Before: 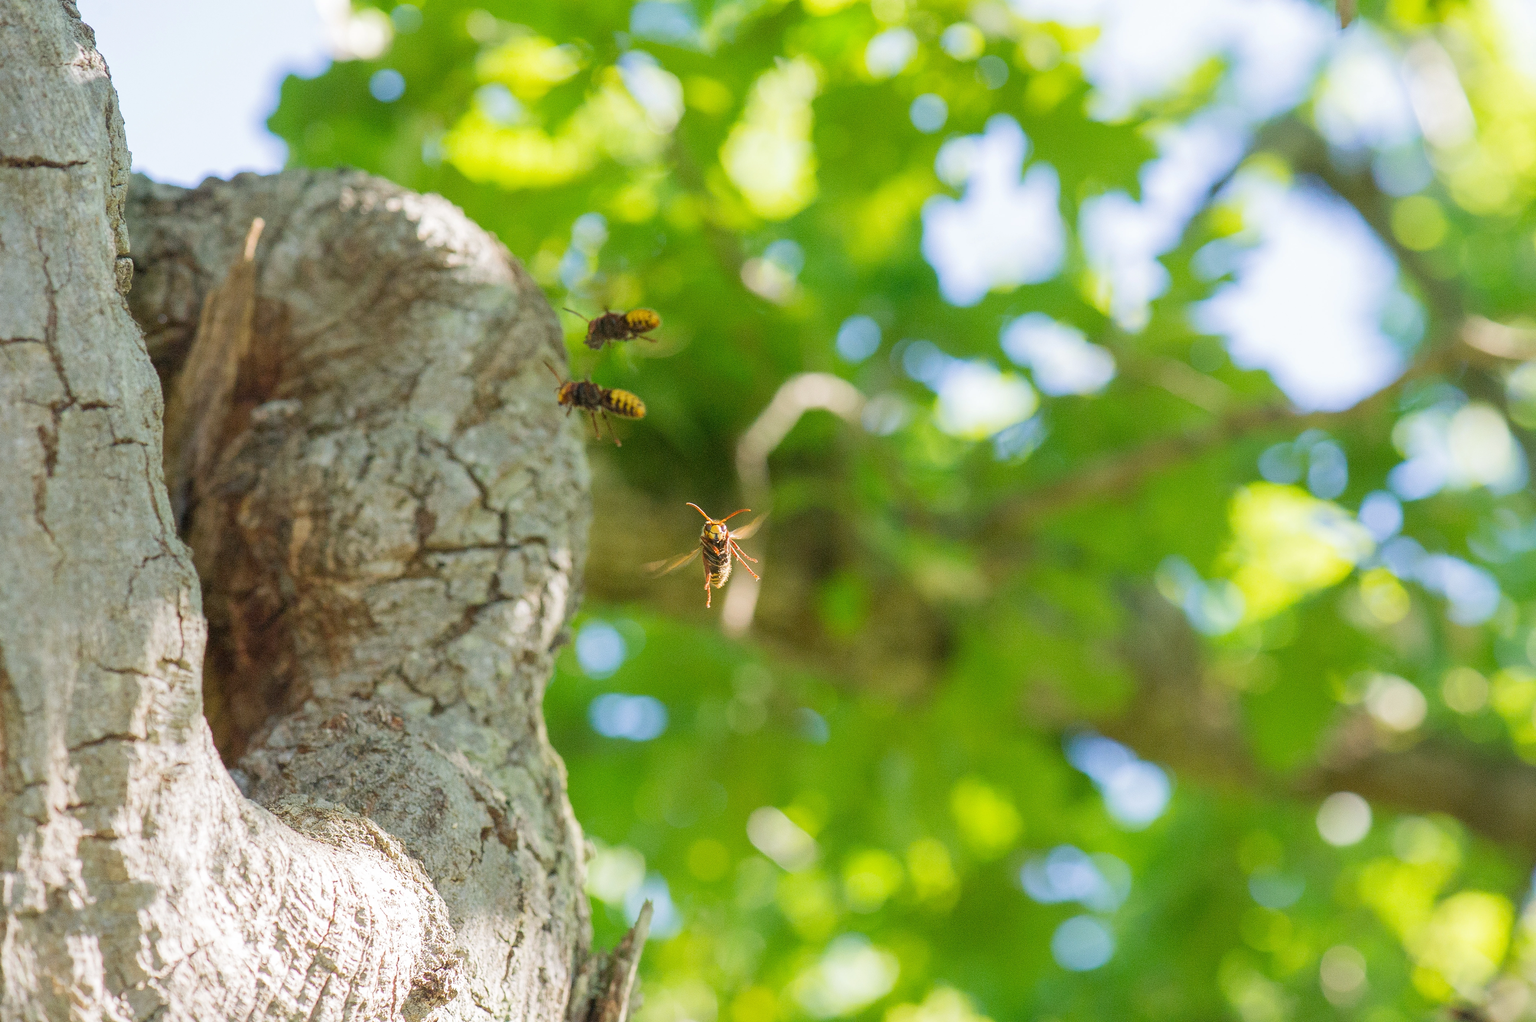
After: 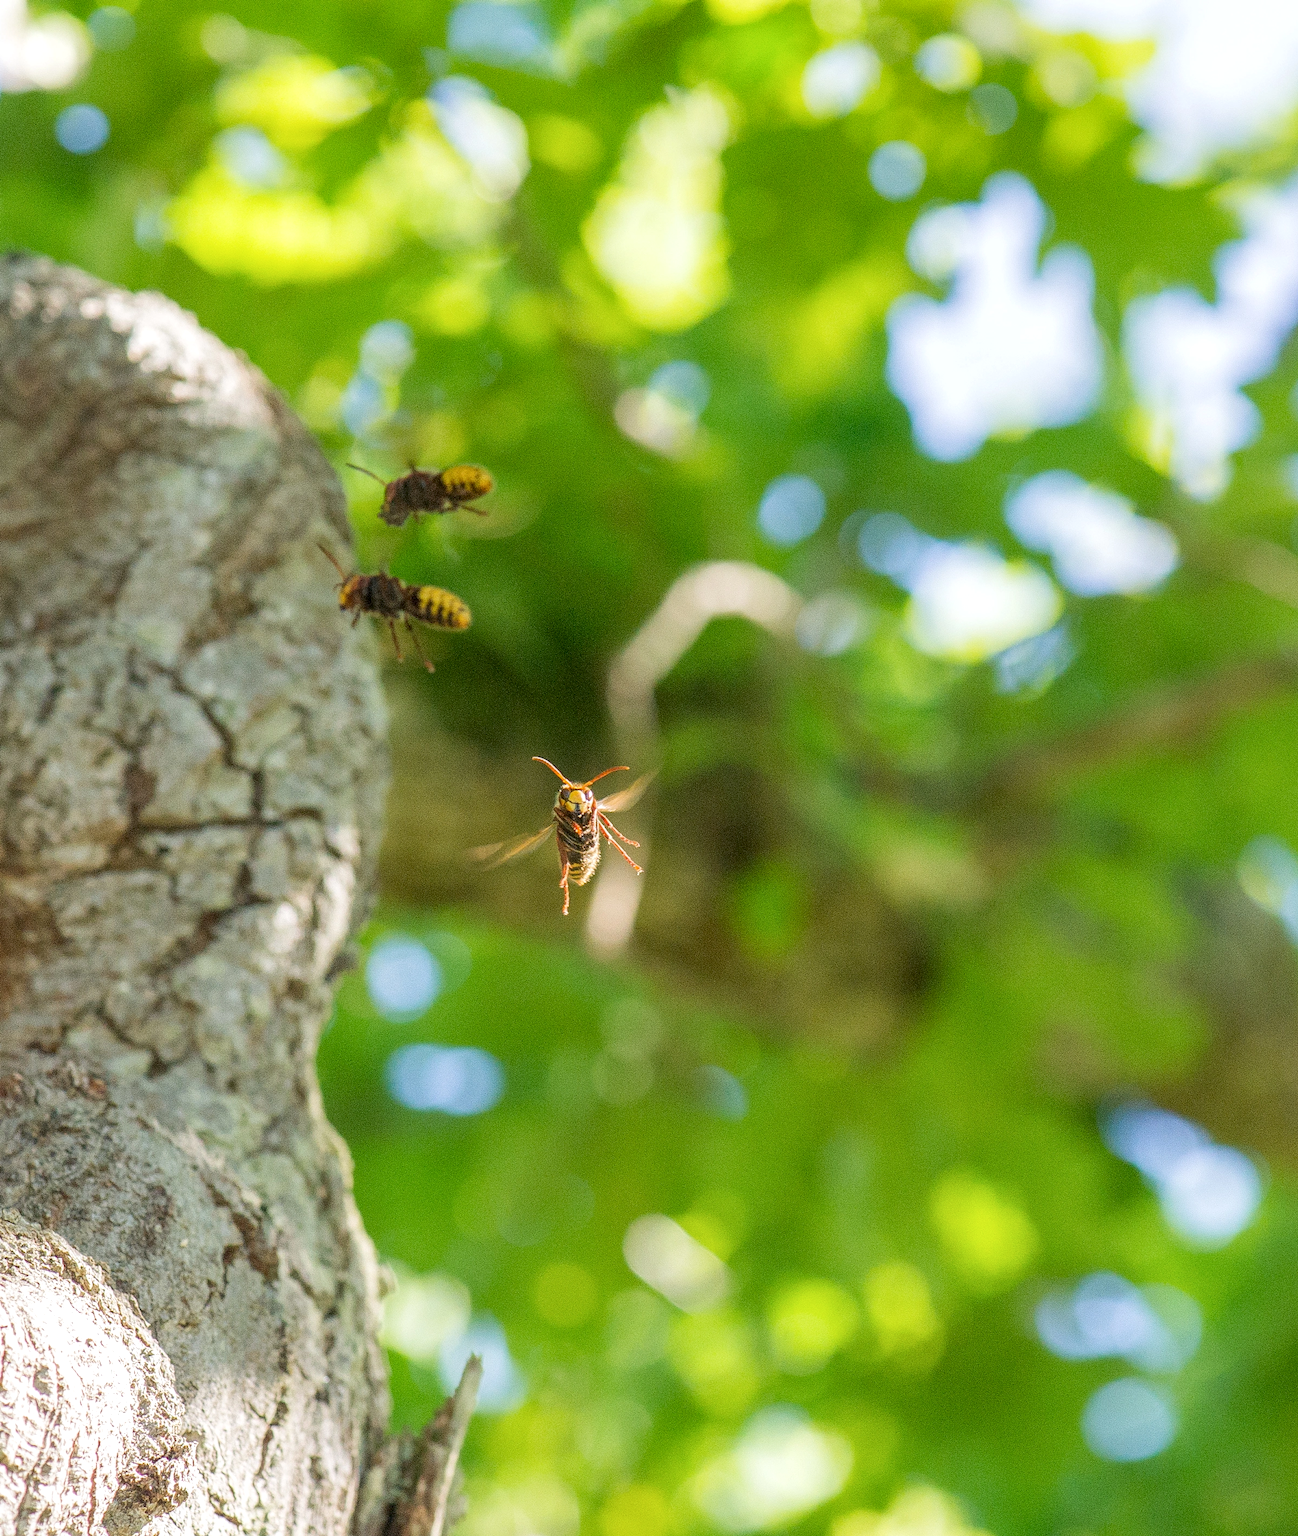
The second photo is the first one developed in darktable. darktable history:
crop: left 21.674%, right 22.086%
local contrast: on, module defaults
